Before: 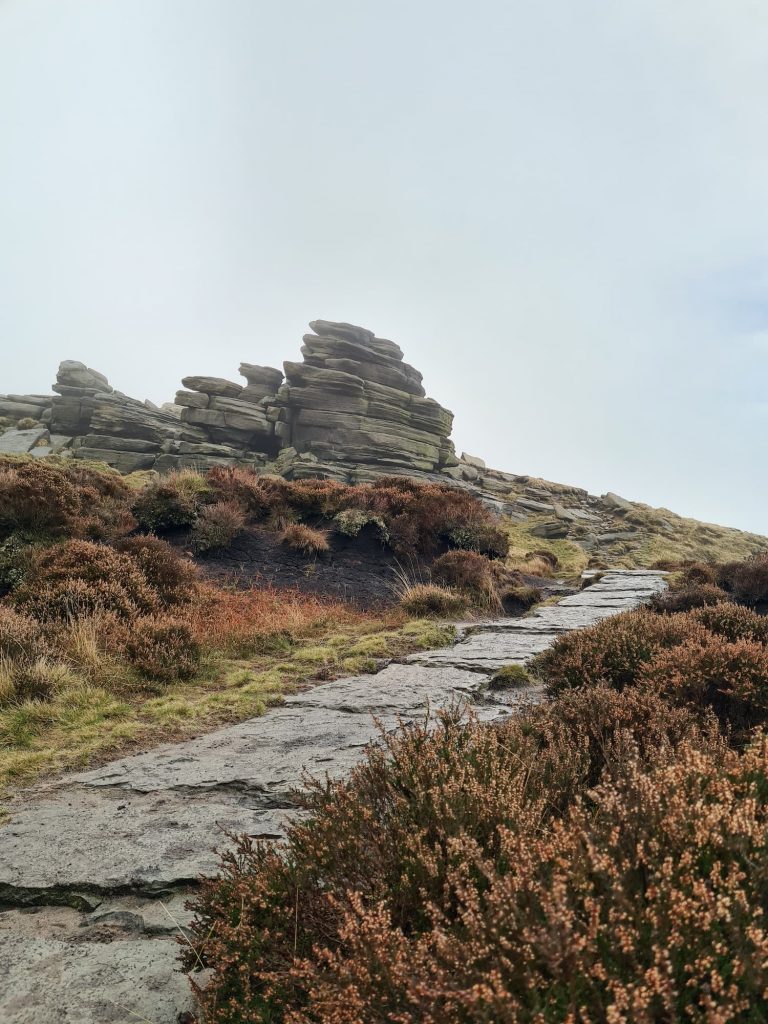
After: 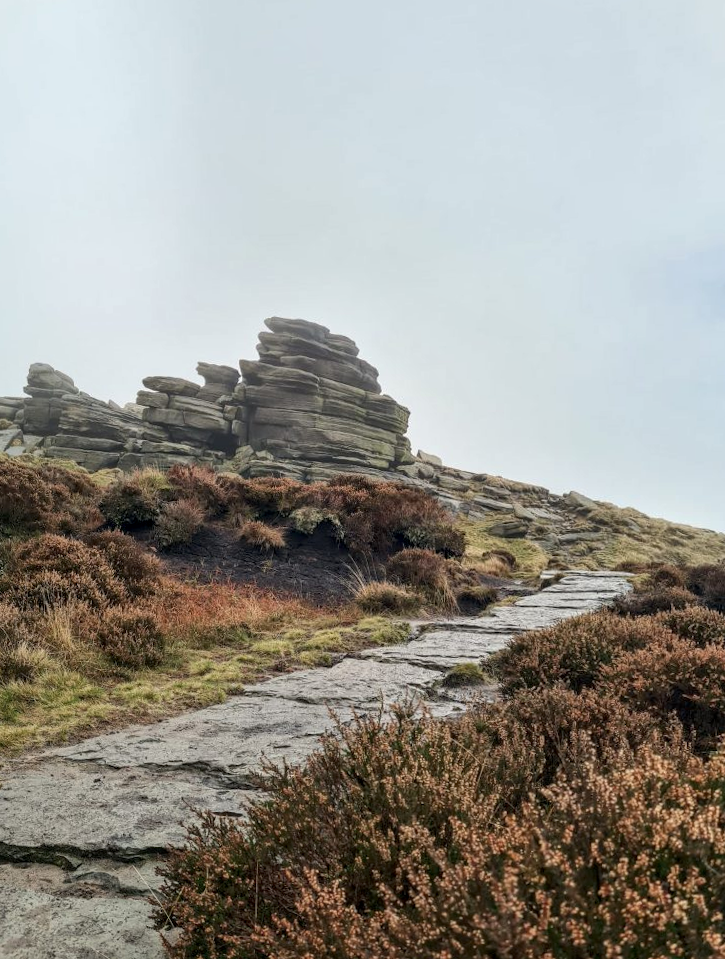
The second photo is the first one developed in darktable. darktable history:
local contrast: on, module defaults
rotate and perspective: rotation 0.062°, lens shift (vertical) 0.115, lens shift (horizontal) -0.133, crop left 0.047, crop right 0.94, crop top 0.061, crop bottom 0.94
tone curve: color space Lab, linked channels, preserve colors none
